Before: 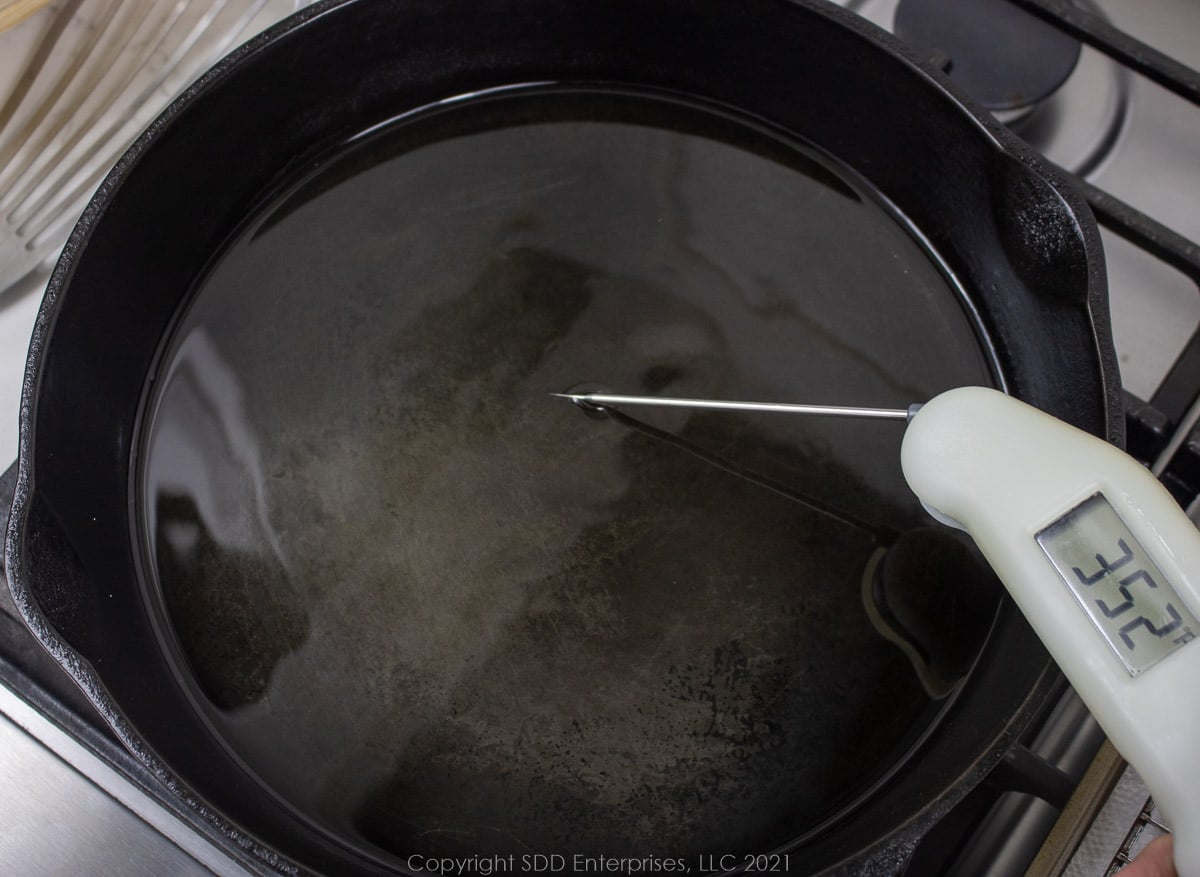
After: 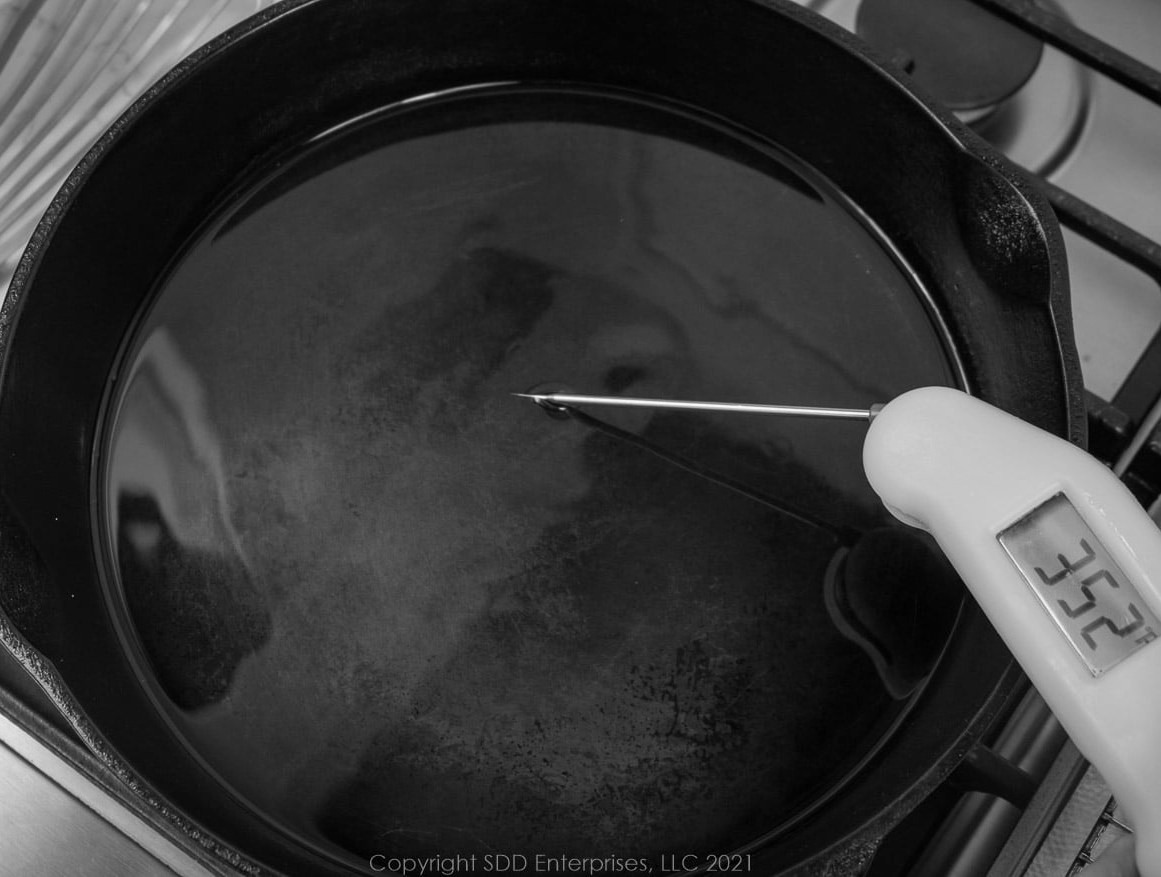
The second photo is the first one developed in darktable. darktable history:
monochrome: a -35.87, b 49.73, size 1.7
crop and rotate: left 3.238%
